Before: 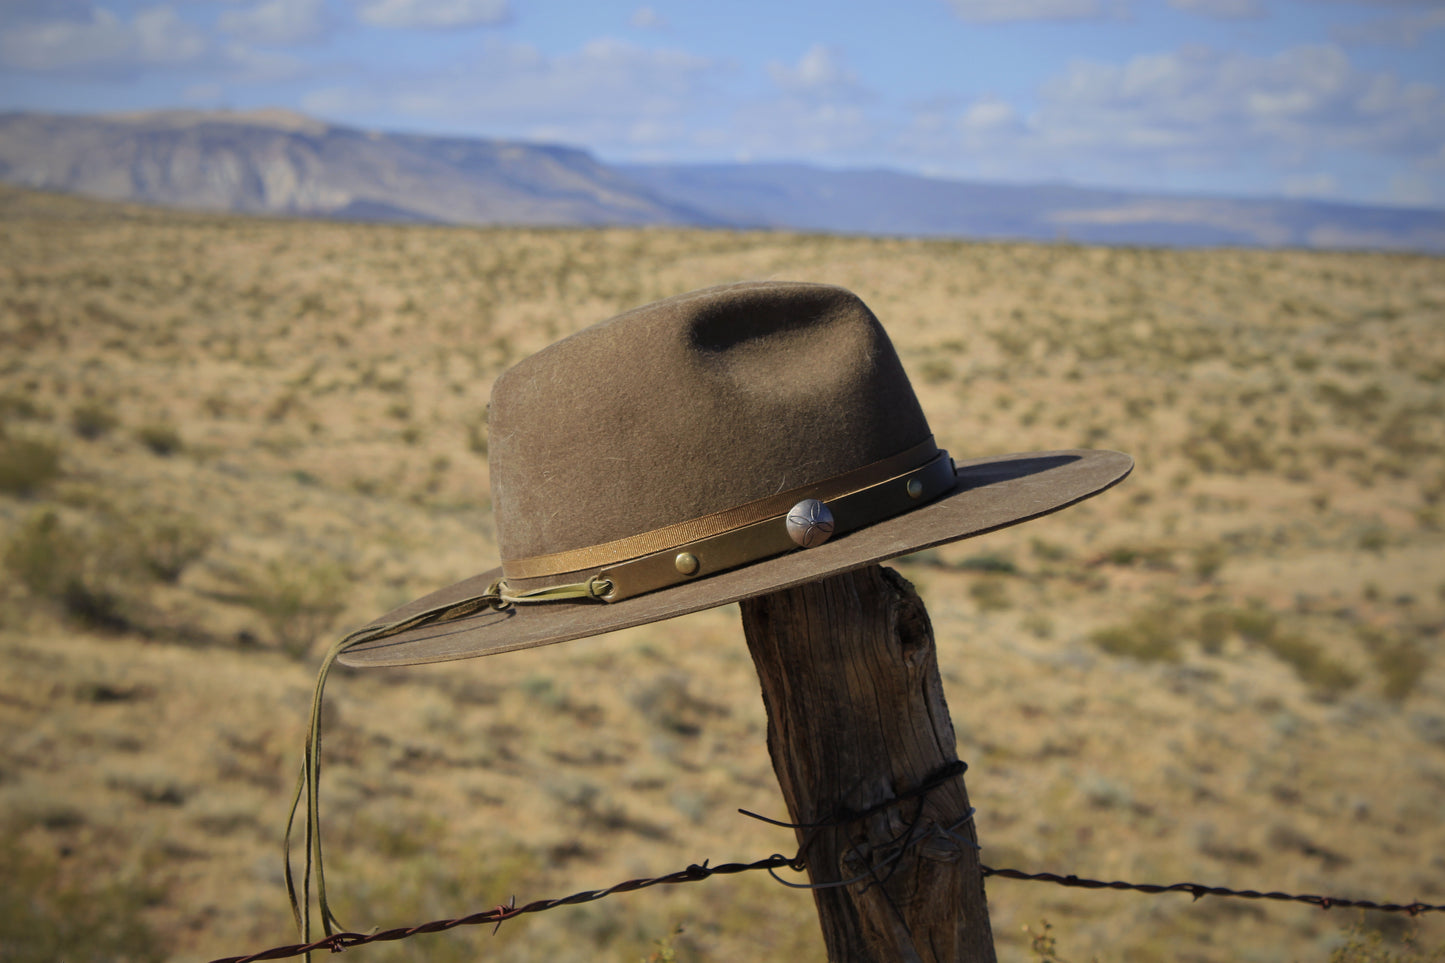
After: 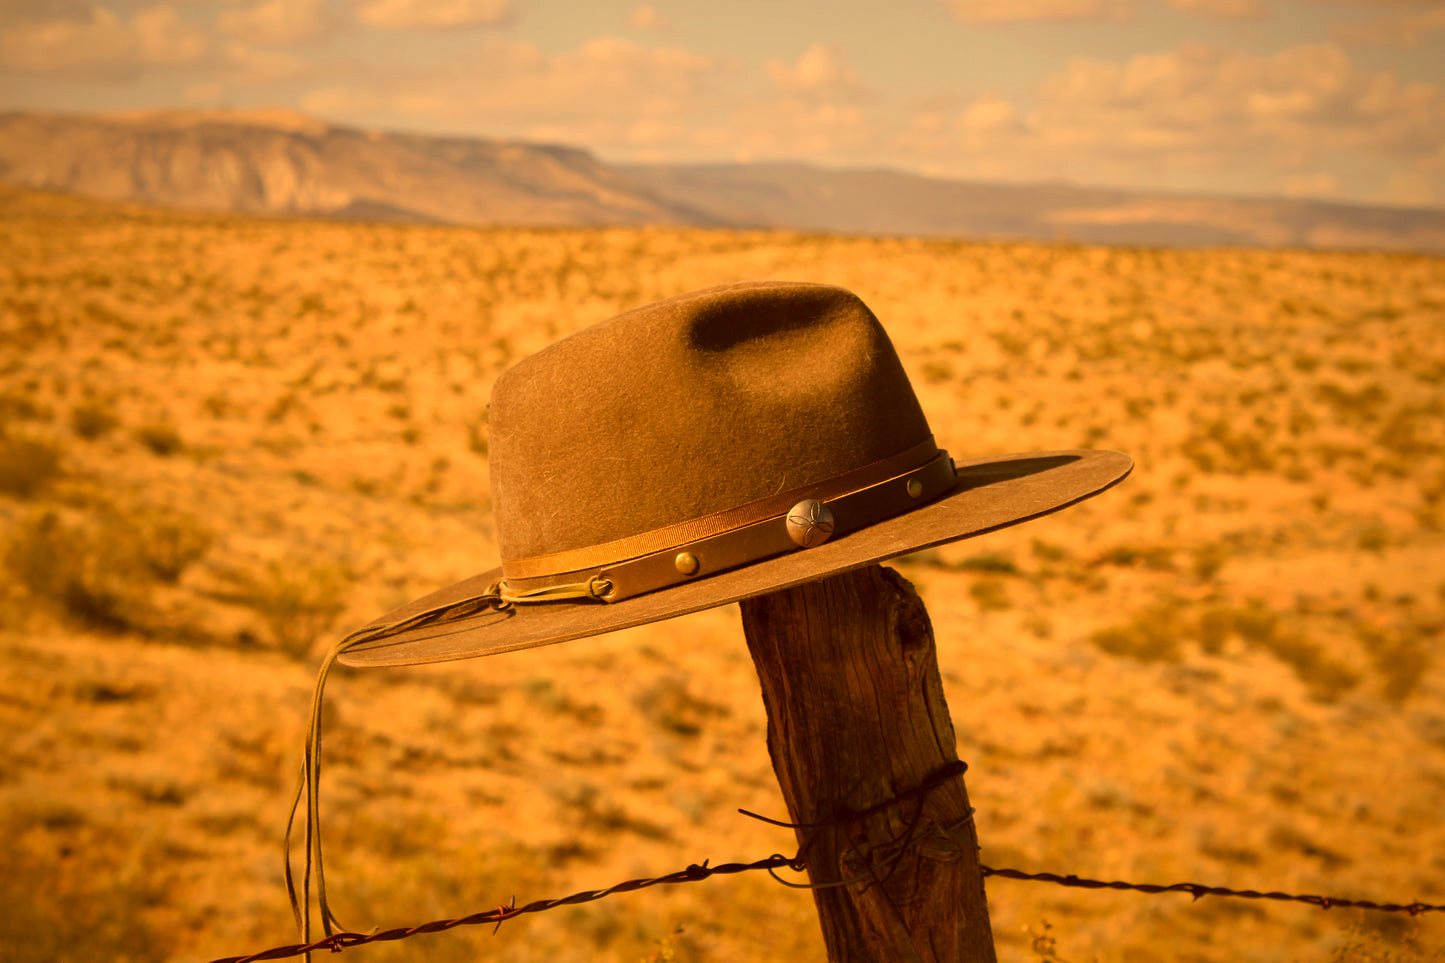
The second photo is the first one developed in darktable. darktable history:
white balance: red 1.467, blue 0.684
color correction: highlights a* -5.3, highlights b* 9.8, shadows a* 9.8, shadows b* 24.26
